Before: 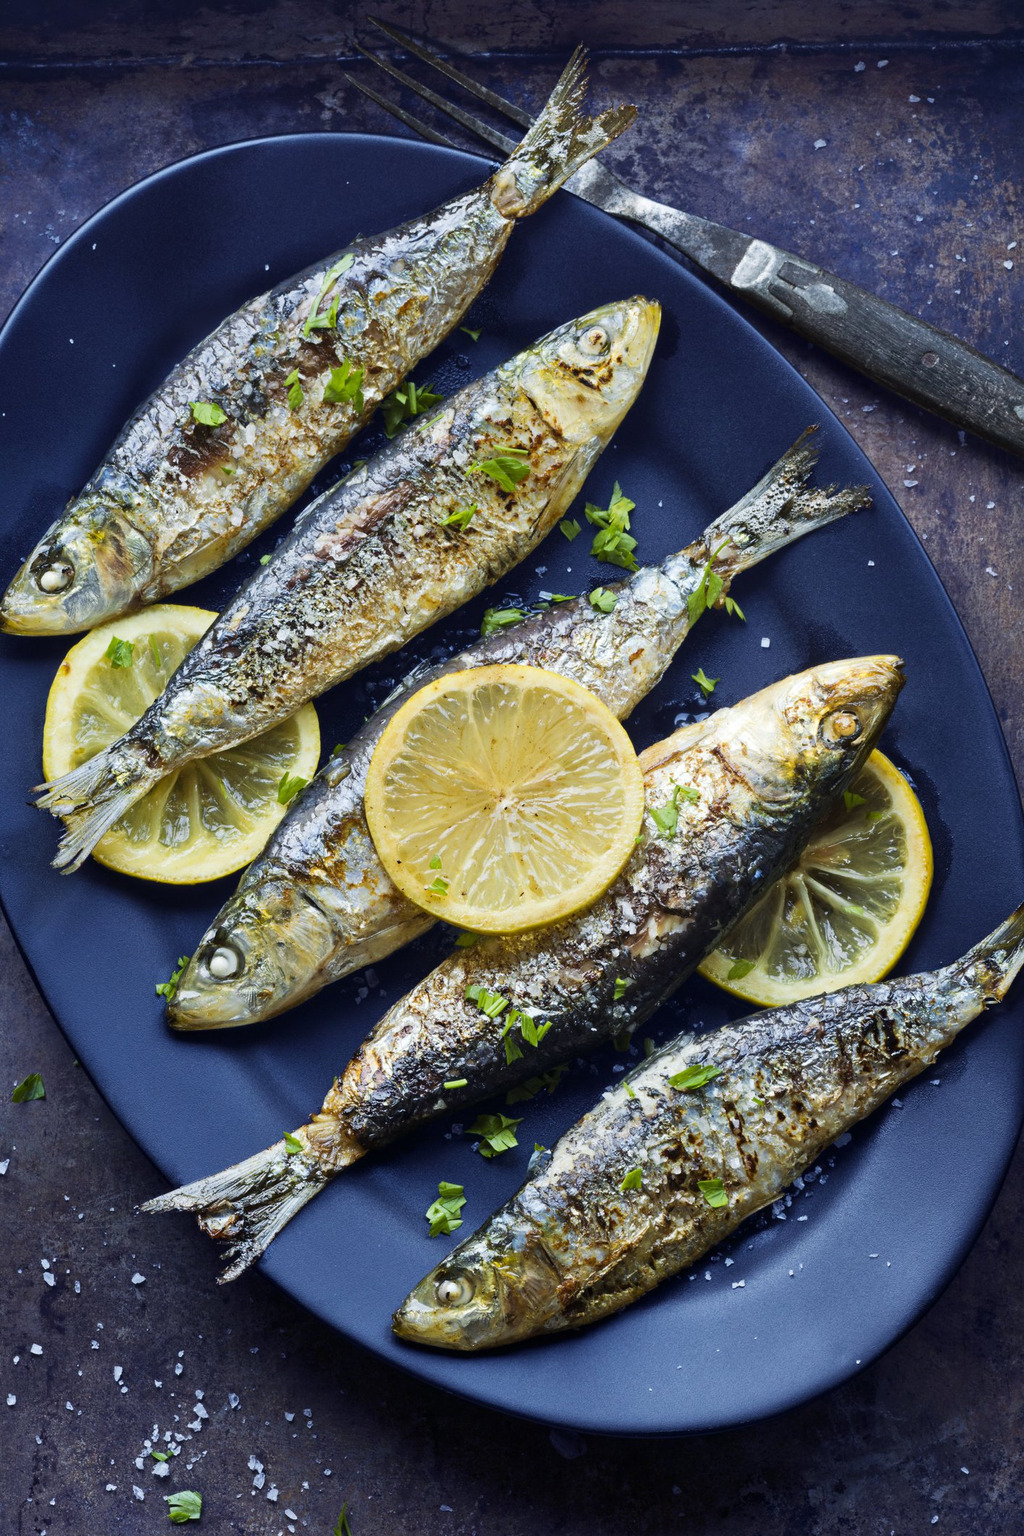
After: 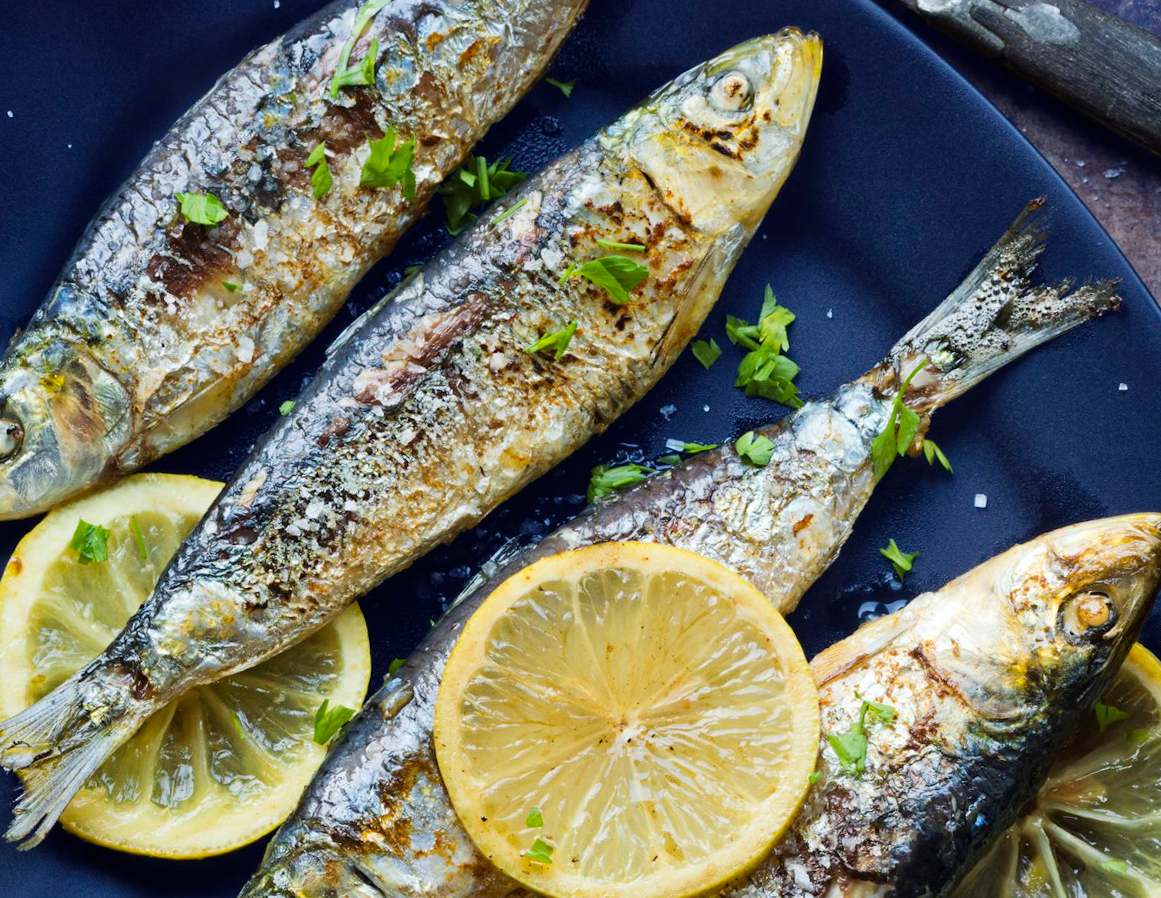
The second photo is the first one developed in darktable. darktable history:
rotate and perspective: rotation -1.75°, automatic cropping off
crop: left 7.036%, top 18.398%, right 14.379%, bottom 40.043%
